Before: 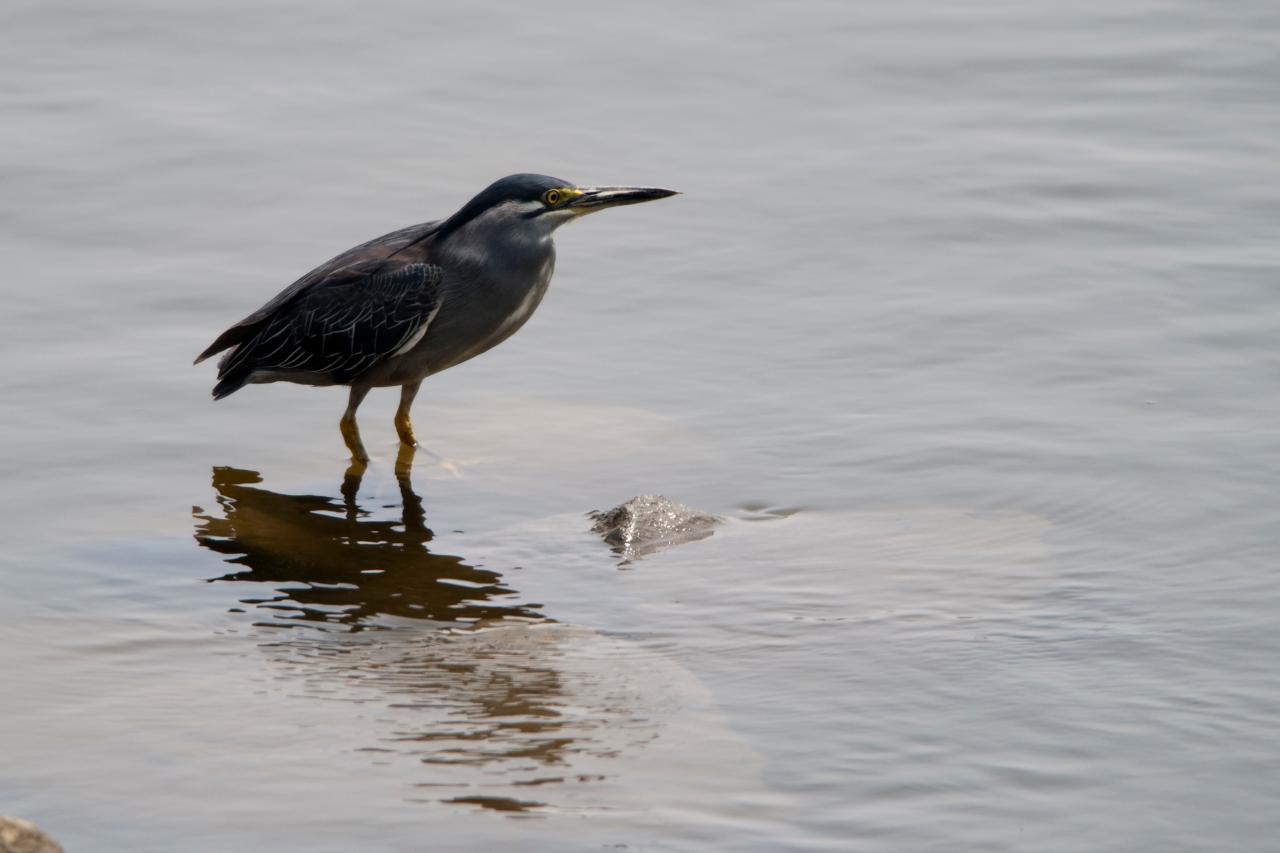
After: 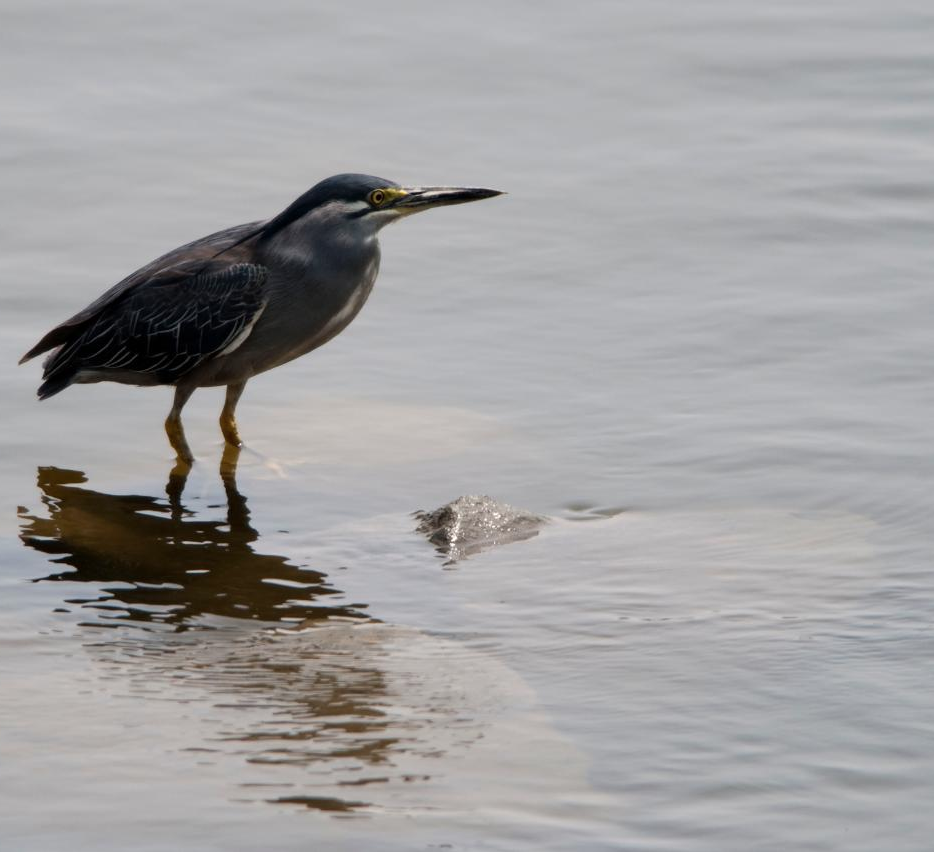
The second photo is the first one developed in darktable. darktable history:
contrast brightness saturation: saturation -0.069
crop: left 13.734%, right 13.28%
